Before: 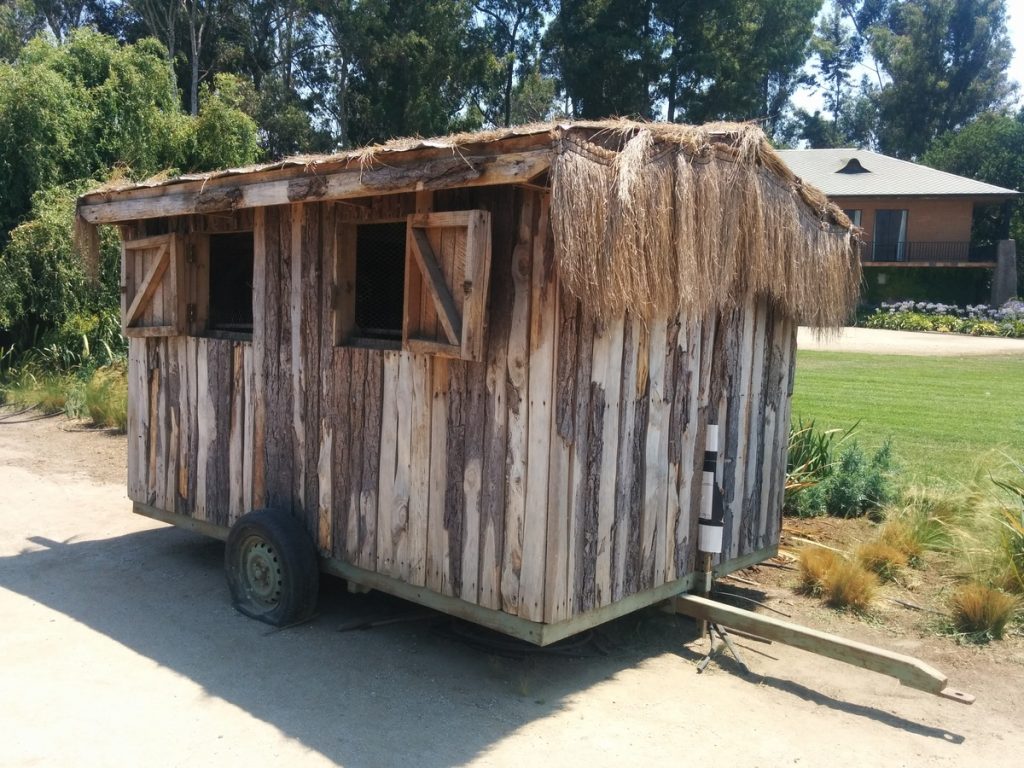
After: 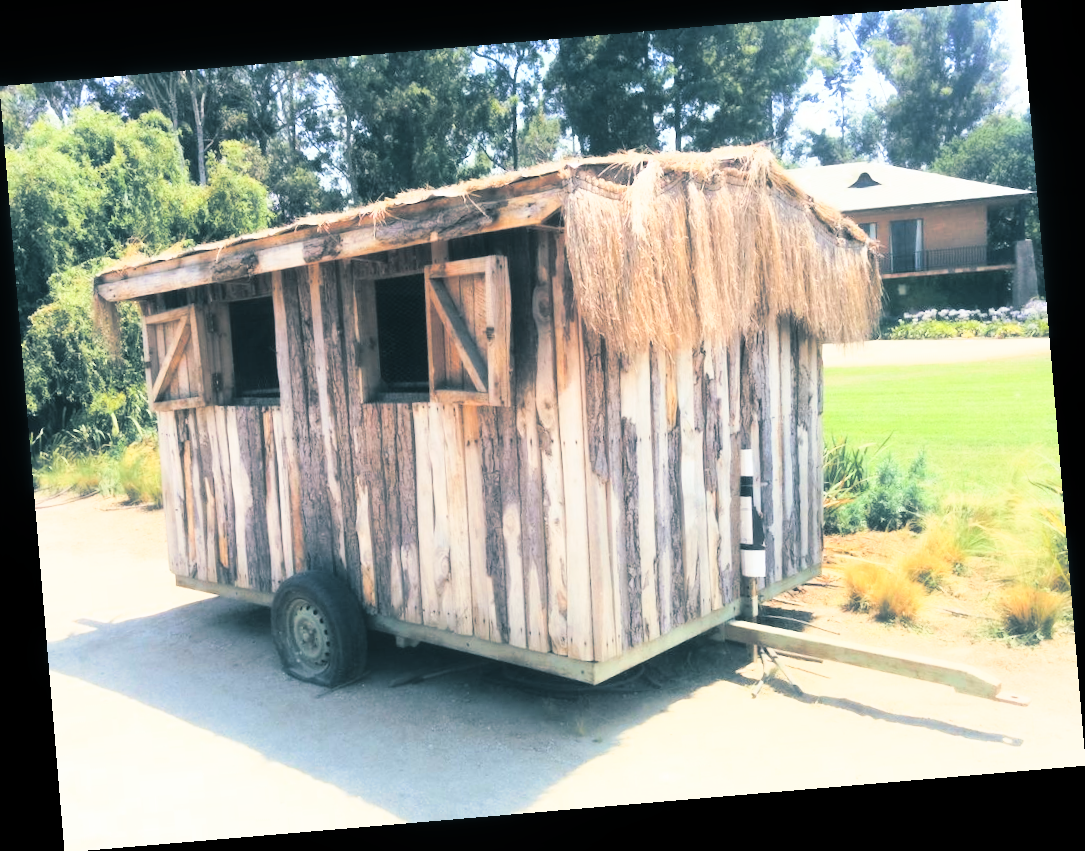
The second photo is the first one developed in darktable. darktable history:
base curve: curves: ch0 [(0, 0) (0.018, 0.026) (0.143, 0.37) (0.33, 0.731) (0.458, 0.853) (0.735, 0.965) (0.905, 0.986) (1, 1)]
contrast brightness saturation: contrast 0.14, brightness 0.21
contrast equalizer: octaves 7, y [[0.502, 0.505, 0.512, 0.529, 0.564, 0.588], [0.5 ×6], [0.502, 0.505, 0.512, 0.529, 0.564, 0.588], [0, 0.001, 0.001, 0.004, 0.008, 0.011], [0, 0.001, 0.001, 0.004, 0.008, 0.011]], mix -1
rotate and perspective: rotation -4.86°, automatic cropping off
split-toning: shadows › hue 205.2°, shadows › saturation 0.43, highlights › hue 54°, highlights › saturation 0.54
